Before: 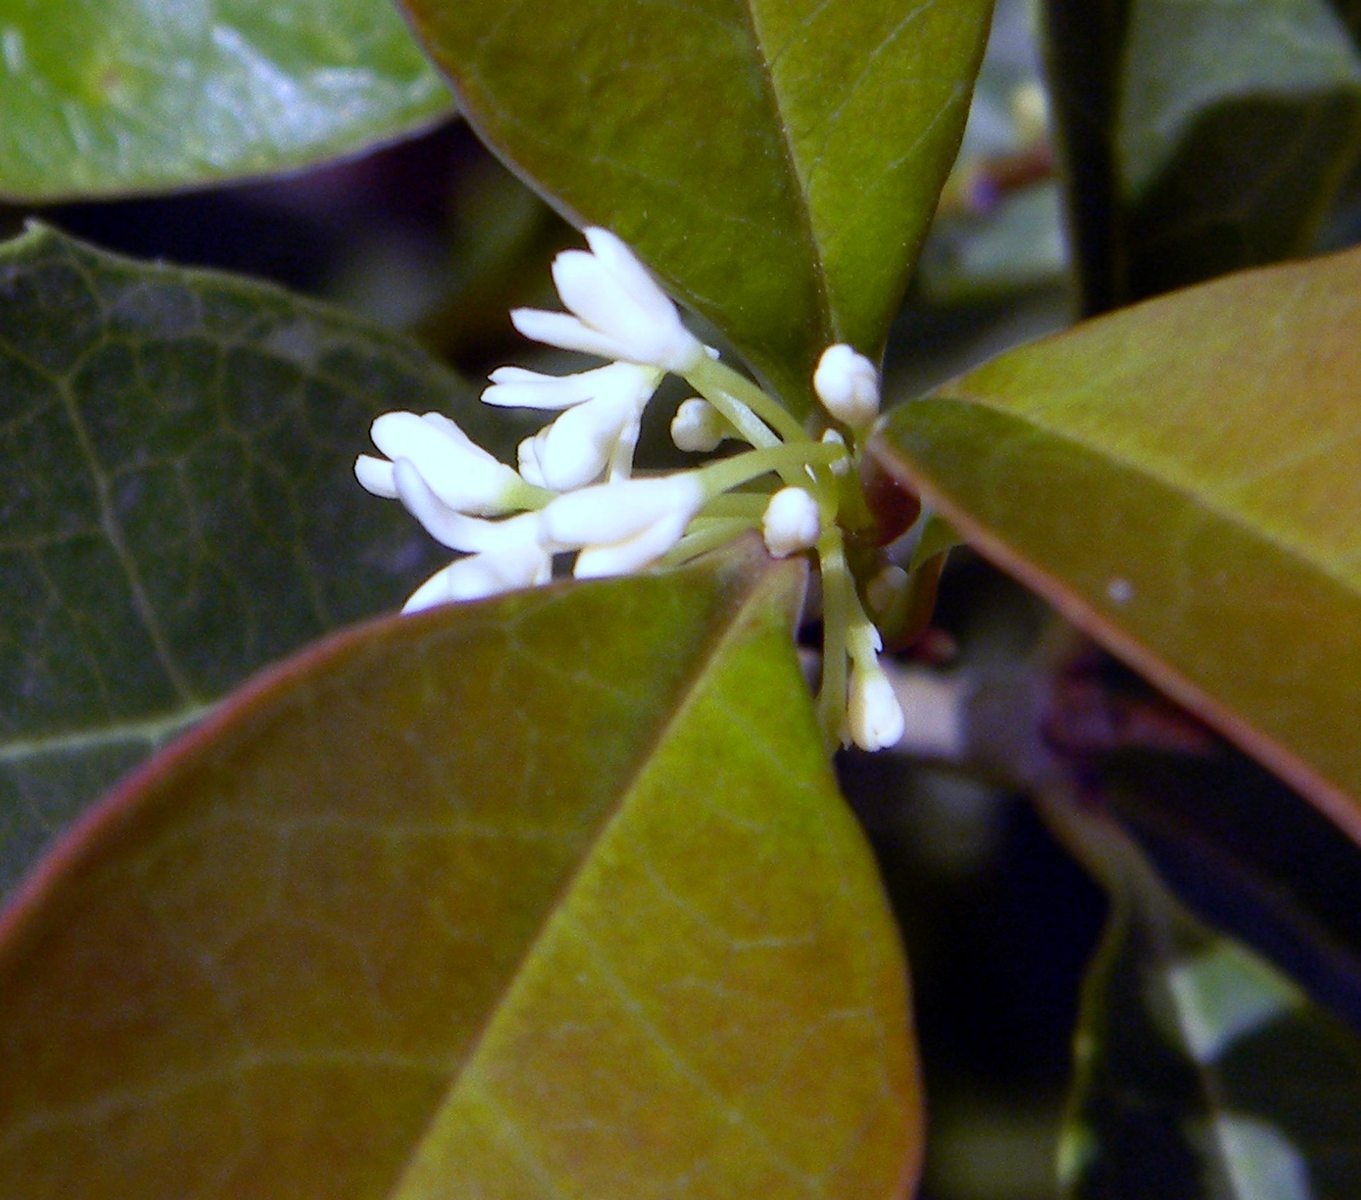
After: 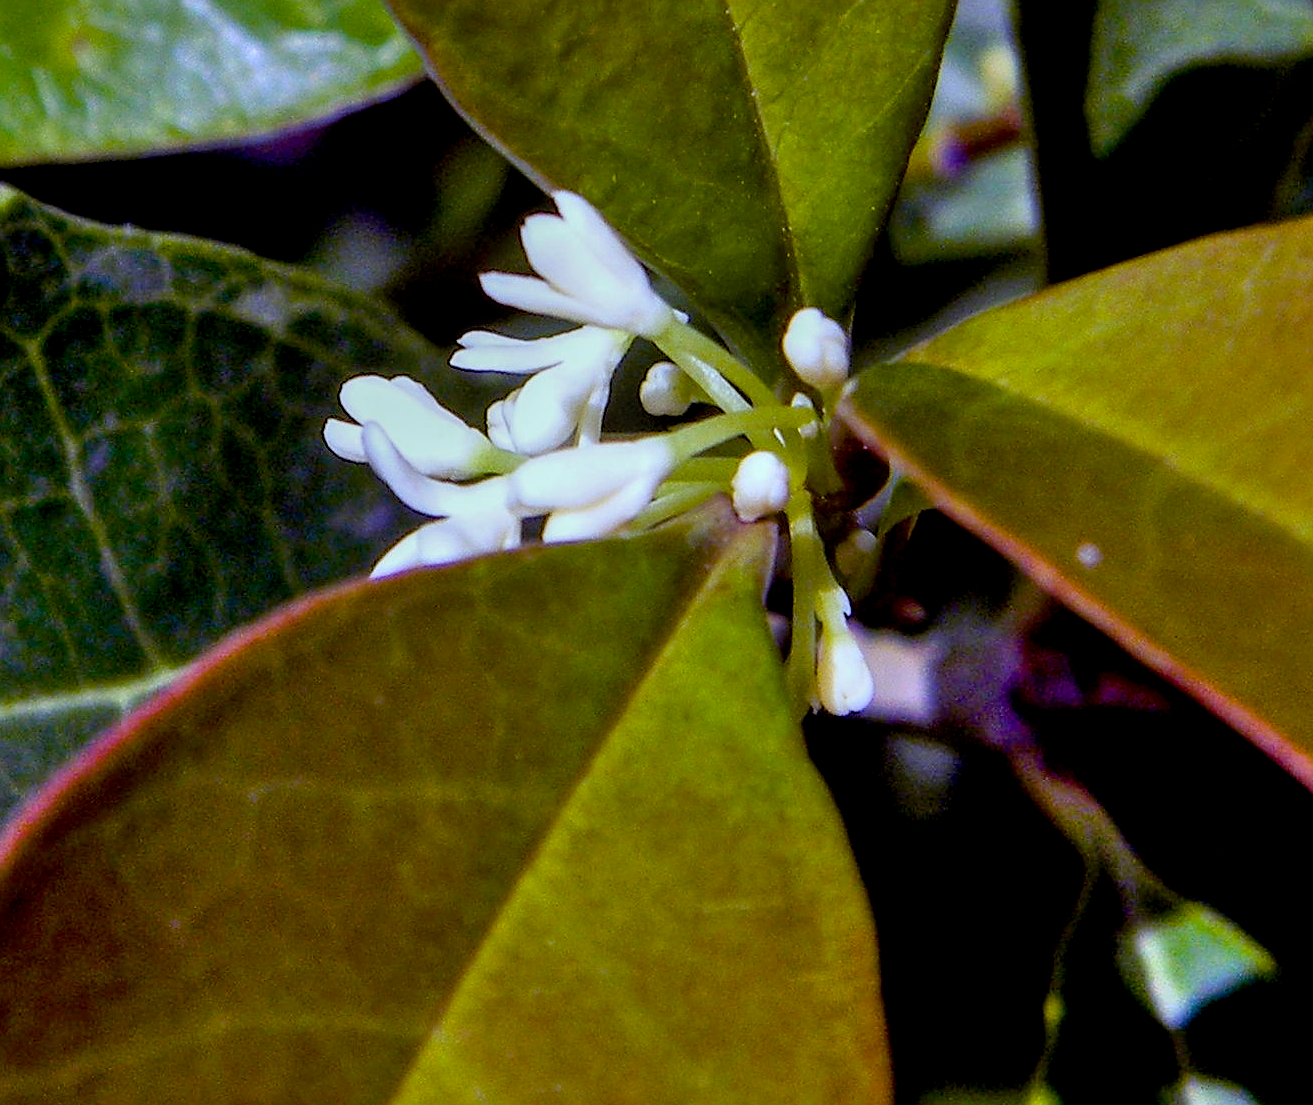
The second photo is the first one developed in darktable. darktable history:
local contrast: highlights 59%, detail 146%
sharpen: on, module defaults
crop: left 2.28%, top 3.018%, right 1.208%, bottom 4.866%
exposure: black level correction 0.011, exposure -0.483 EV, compensate highlight preservation false
color balance rgb: linear chroma grading › shadows 31.38%, linear chroma grading › global chroma -2.108%, linear chroma grading › mid-tones 4.077%, perceptual saturation grading › global saturation 25.601%
shadows and highlights: shadows 51.85, highlights -28.41, soften with gaussian
